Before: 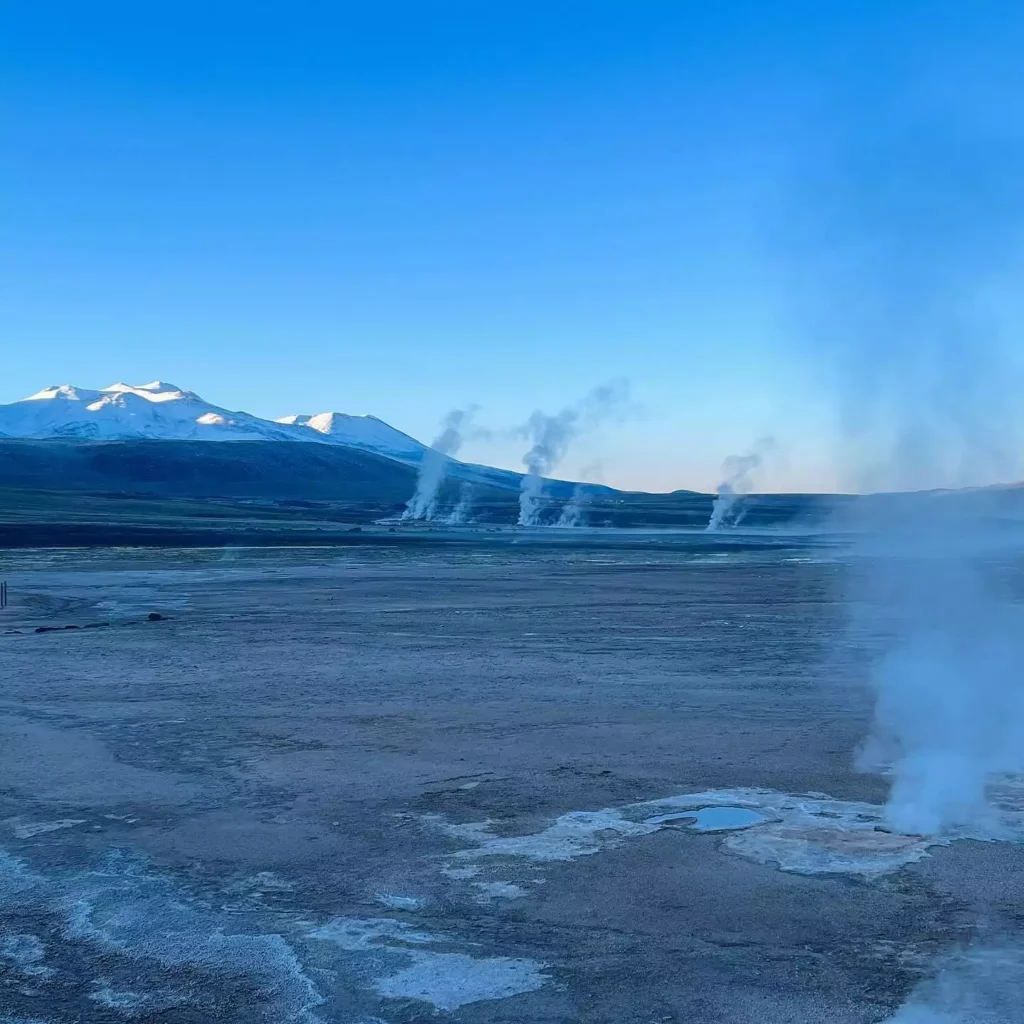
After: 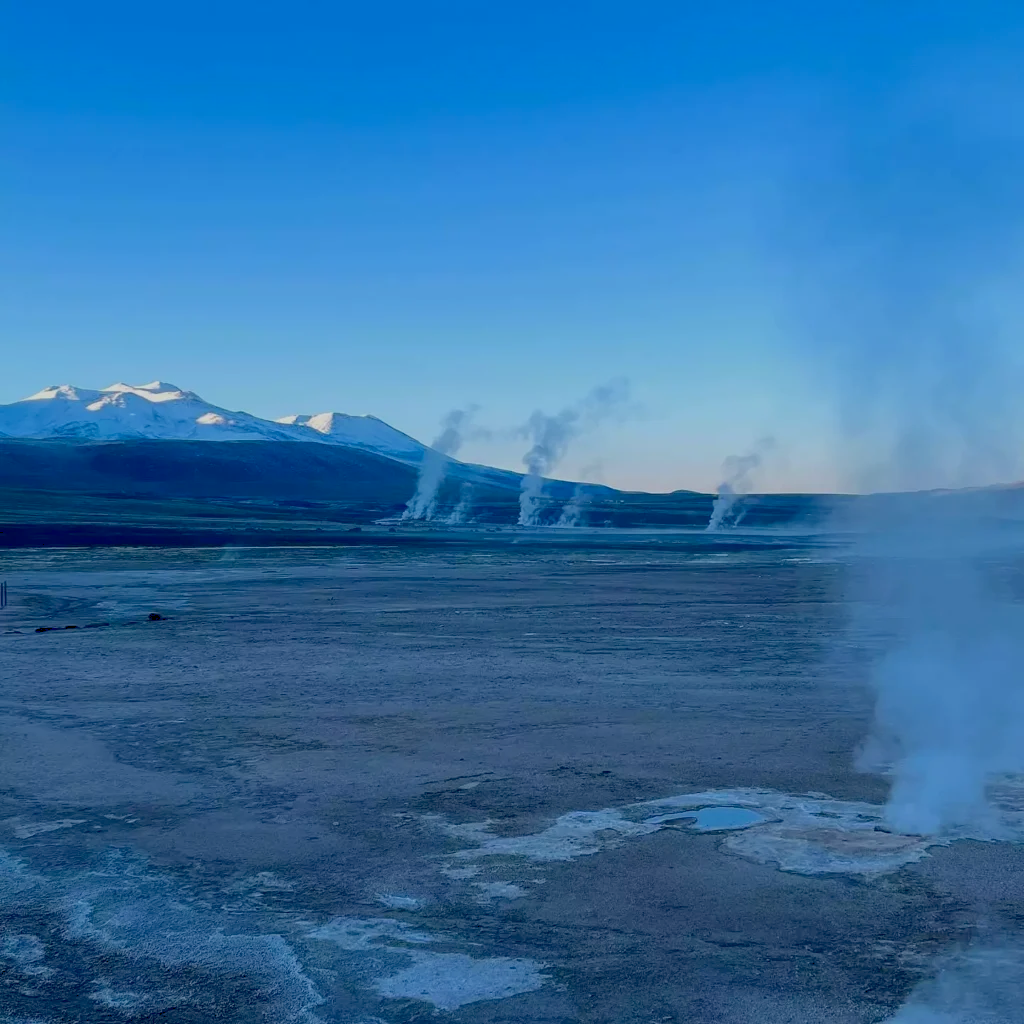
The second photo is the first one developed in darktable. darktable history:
levels: levels [0, 0.478, 1]
exposure: black level correction 0.009, exposure -0.637 EV, compensate highlight preservation false
